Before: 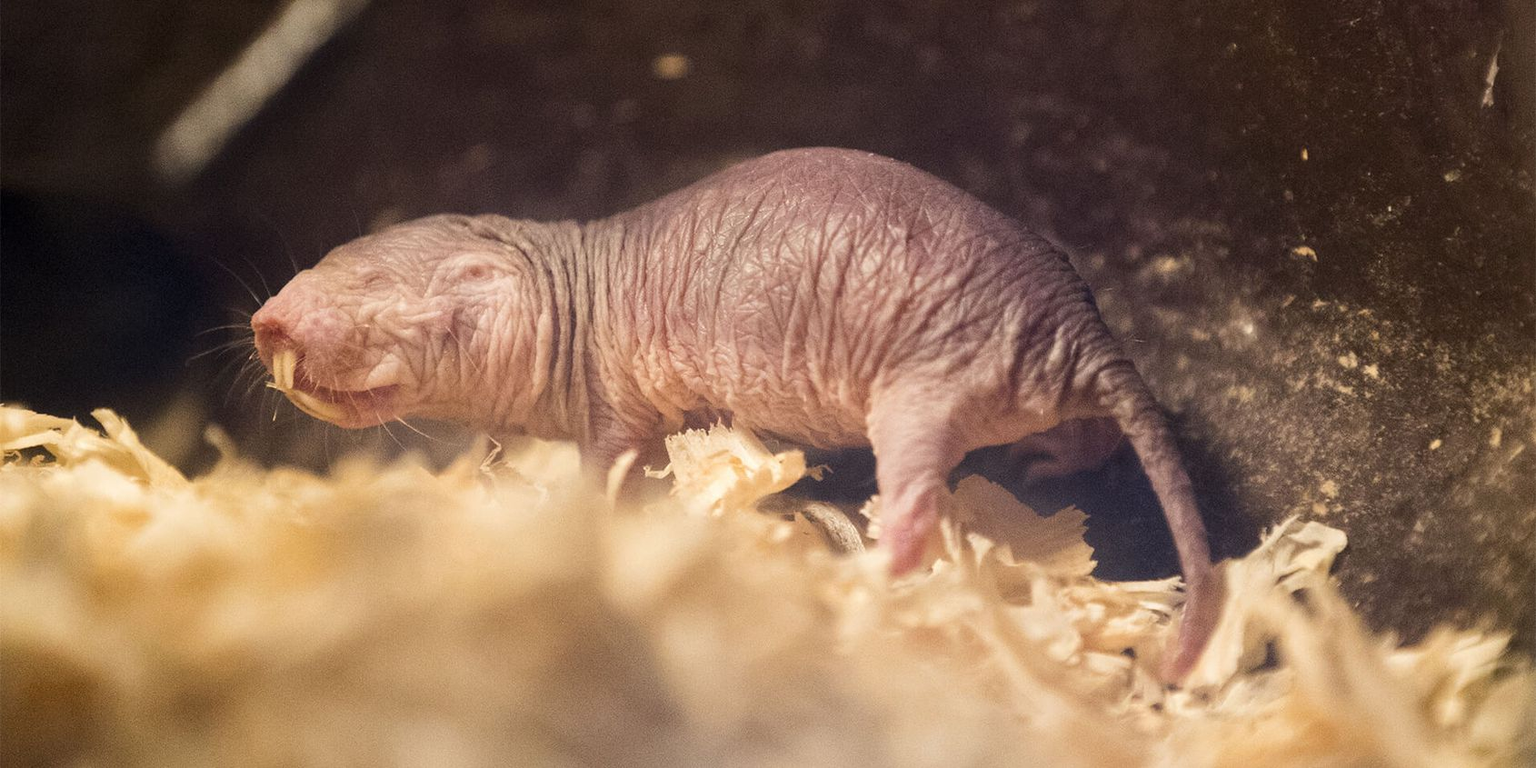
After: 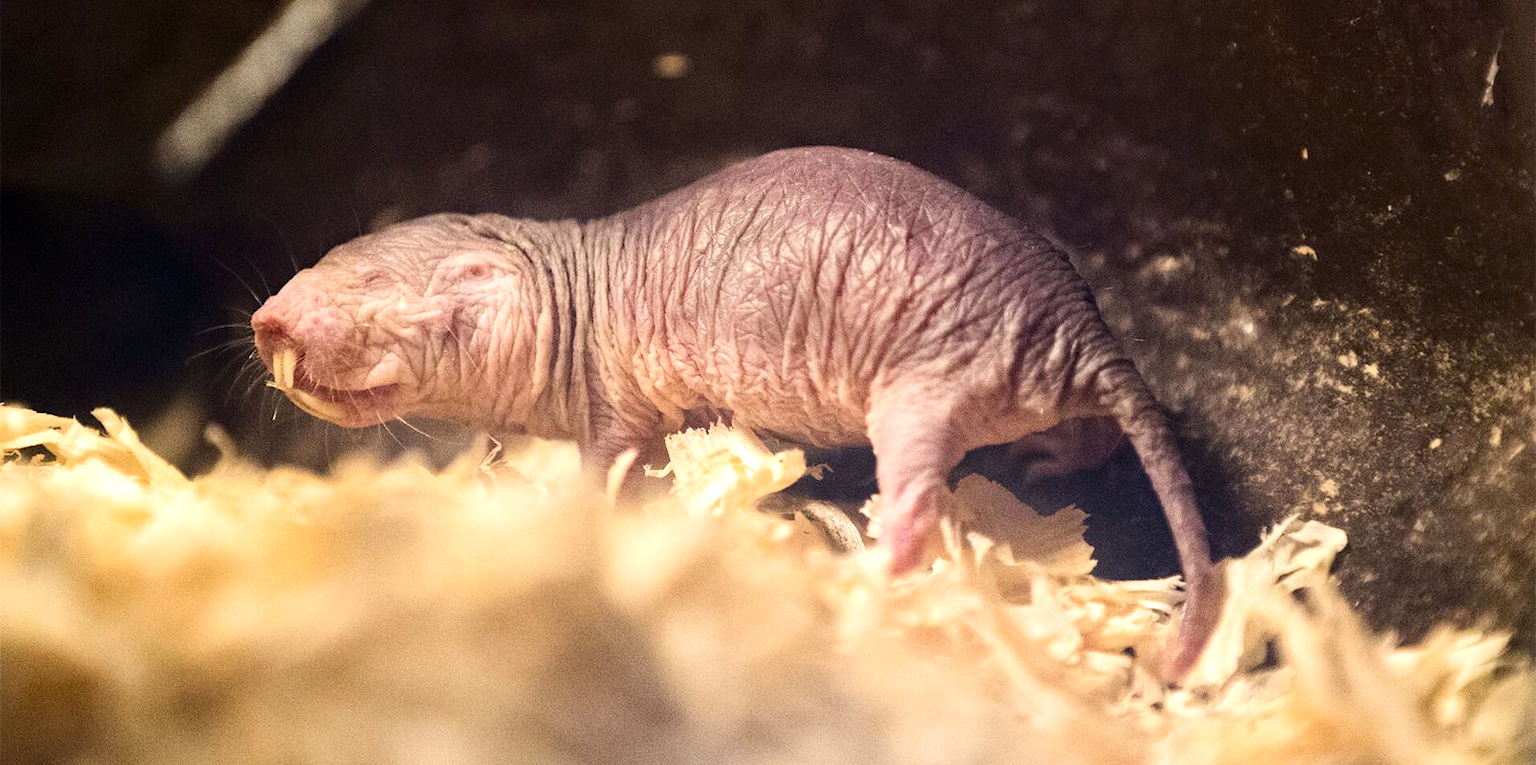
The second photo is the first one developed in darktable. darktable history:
contrast brightness saturation: contrast 0.143
crop: top 0.158%, bottom 0.132%
tone equalizer: -8 EV -0.393 EV, -7 EV -0.365 EV, -6 EV -0.305 EV, -5 EV -0.193 EV, -3 EV 0.242 EV, -2 EV 0.308 EV, -1 EV 0.389 EV, +0 EV 0.422 EV
haze removal: compatibility mode true, adaptive false
